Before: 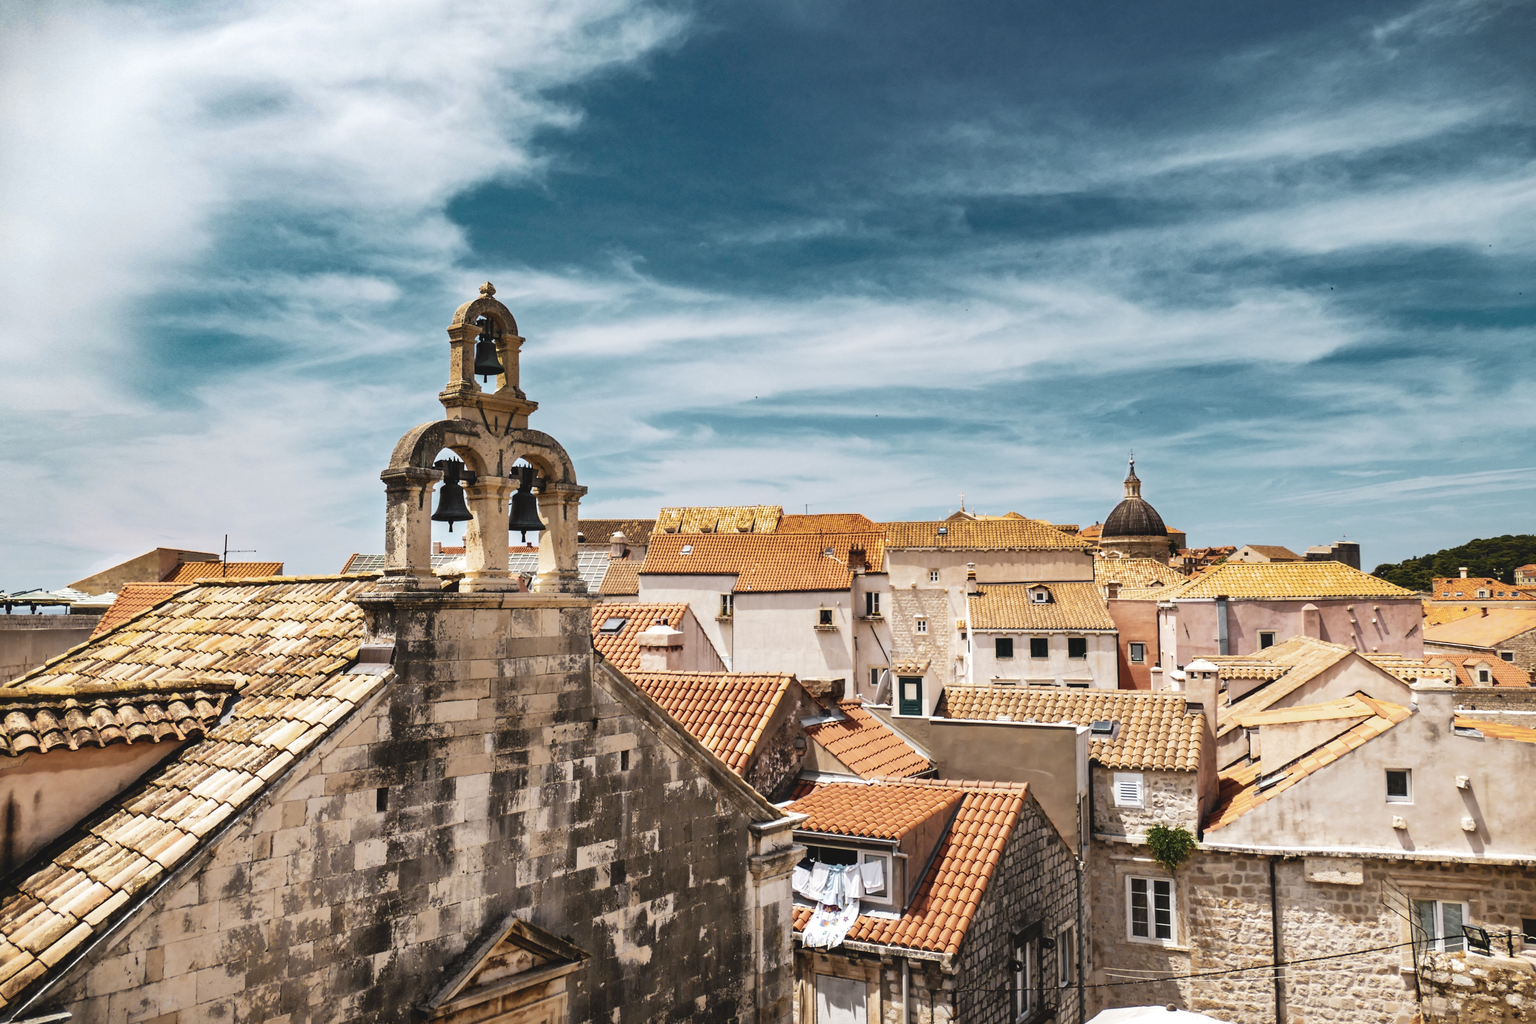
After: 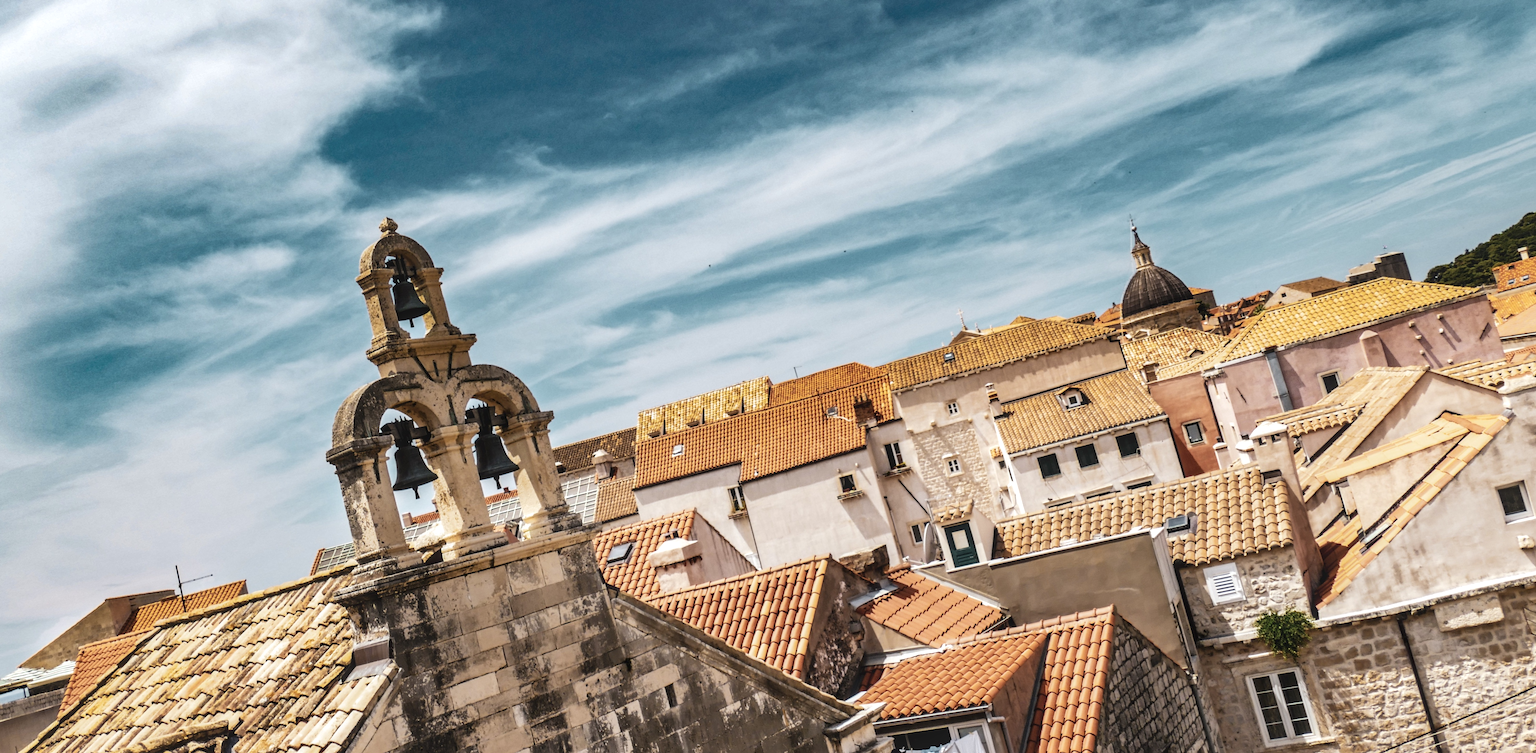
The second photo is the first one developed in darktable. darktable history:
crop: left 1.743%, right 0.268%, bottom 2.011%
rotate and perspective: rotation -14.8°, crop left 0.1, crop right 0.903, crop top 0.25, crop bottom 0.748
local contrast: on, module defaults
